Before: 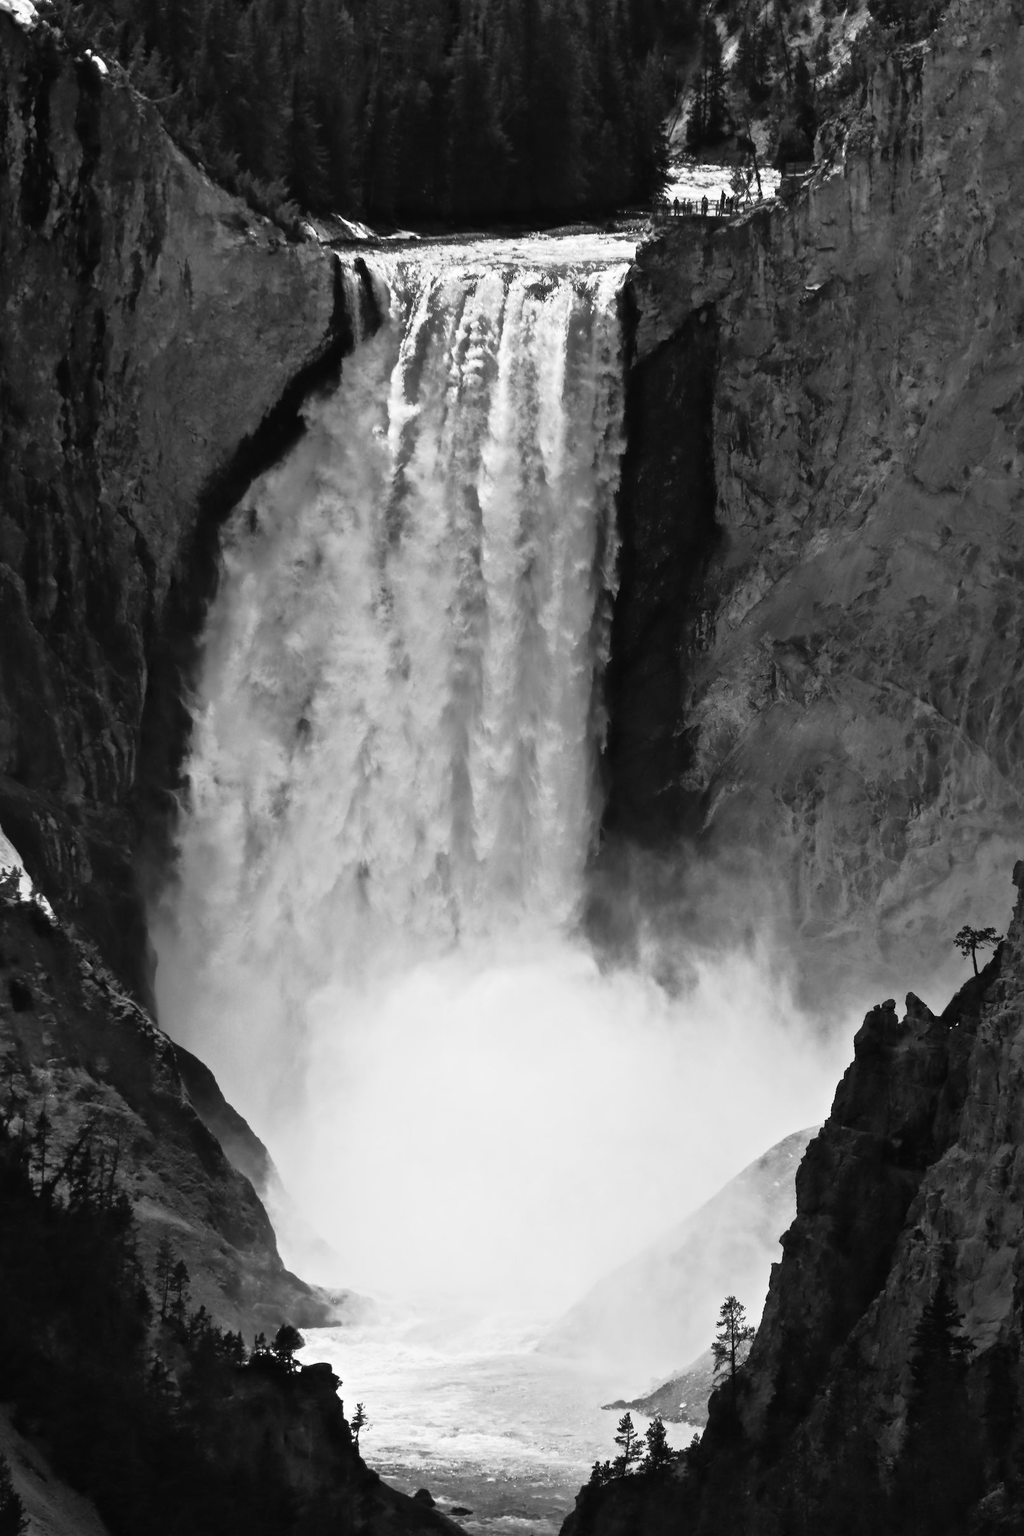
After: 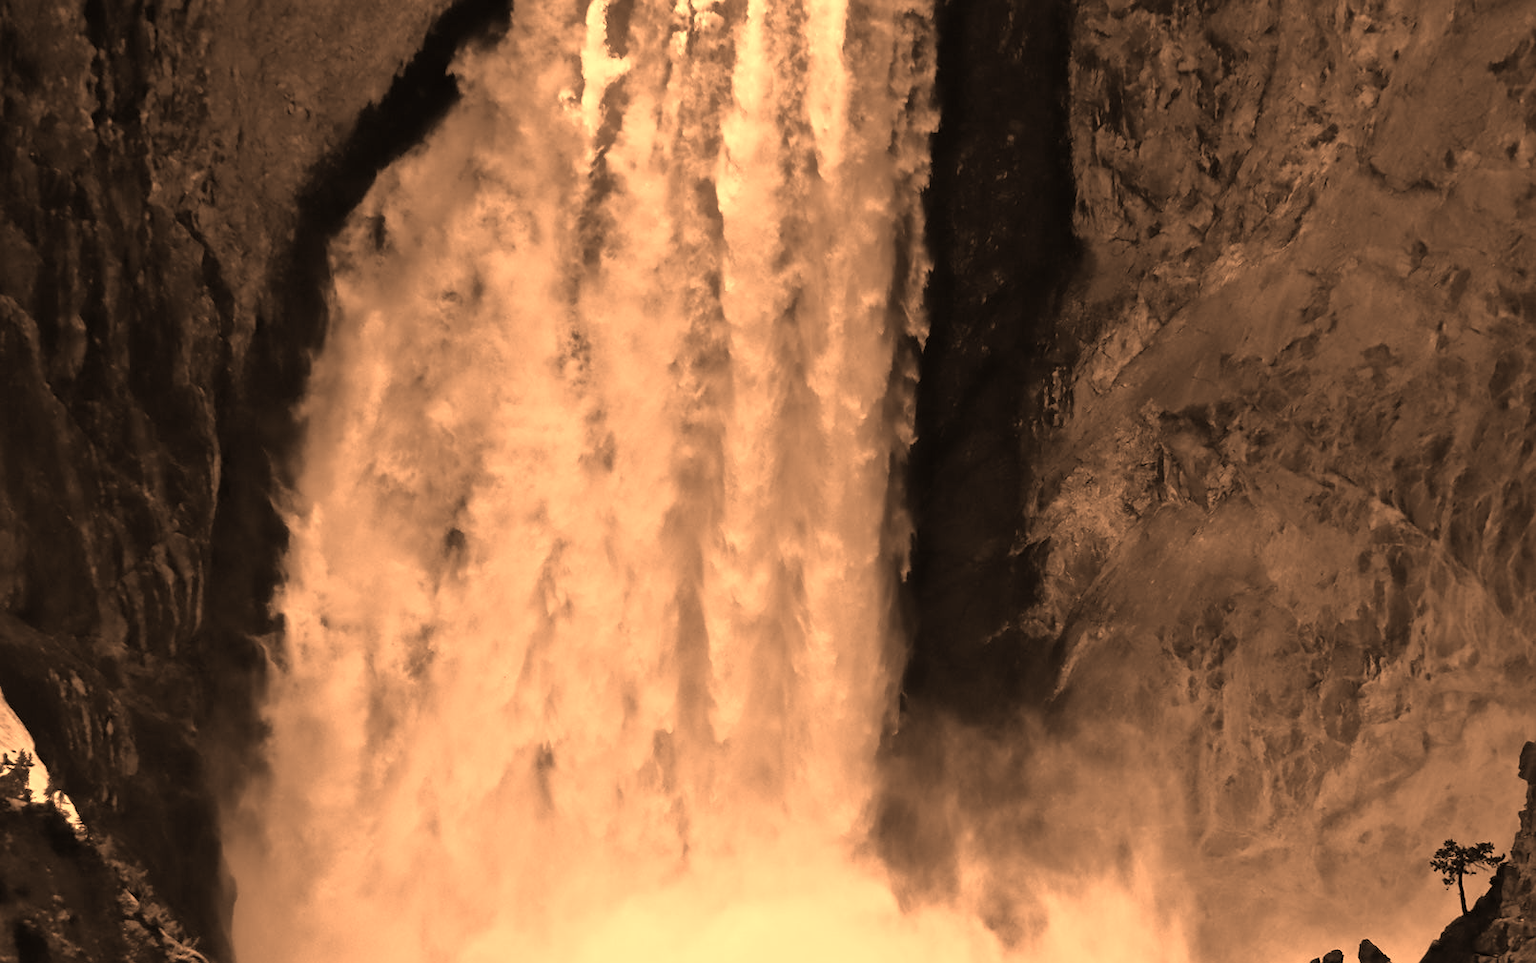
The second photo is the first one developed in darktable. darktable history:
sharpen: amount 0.2
white balance: red 1.467, blue 0.684
crop and rotate: top 23.84%, bottom 34.294%
